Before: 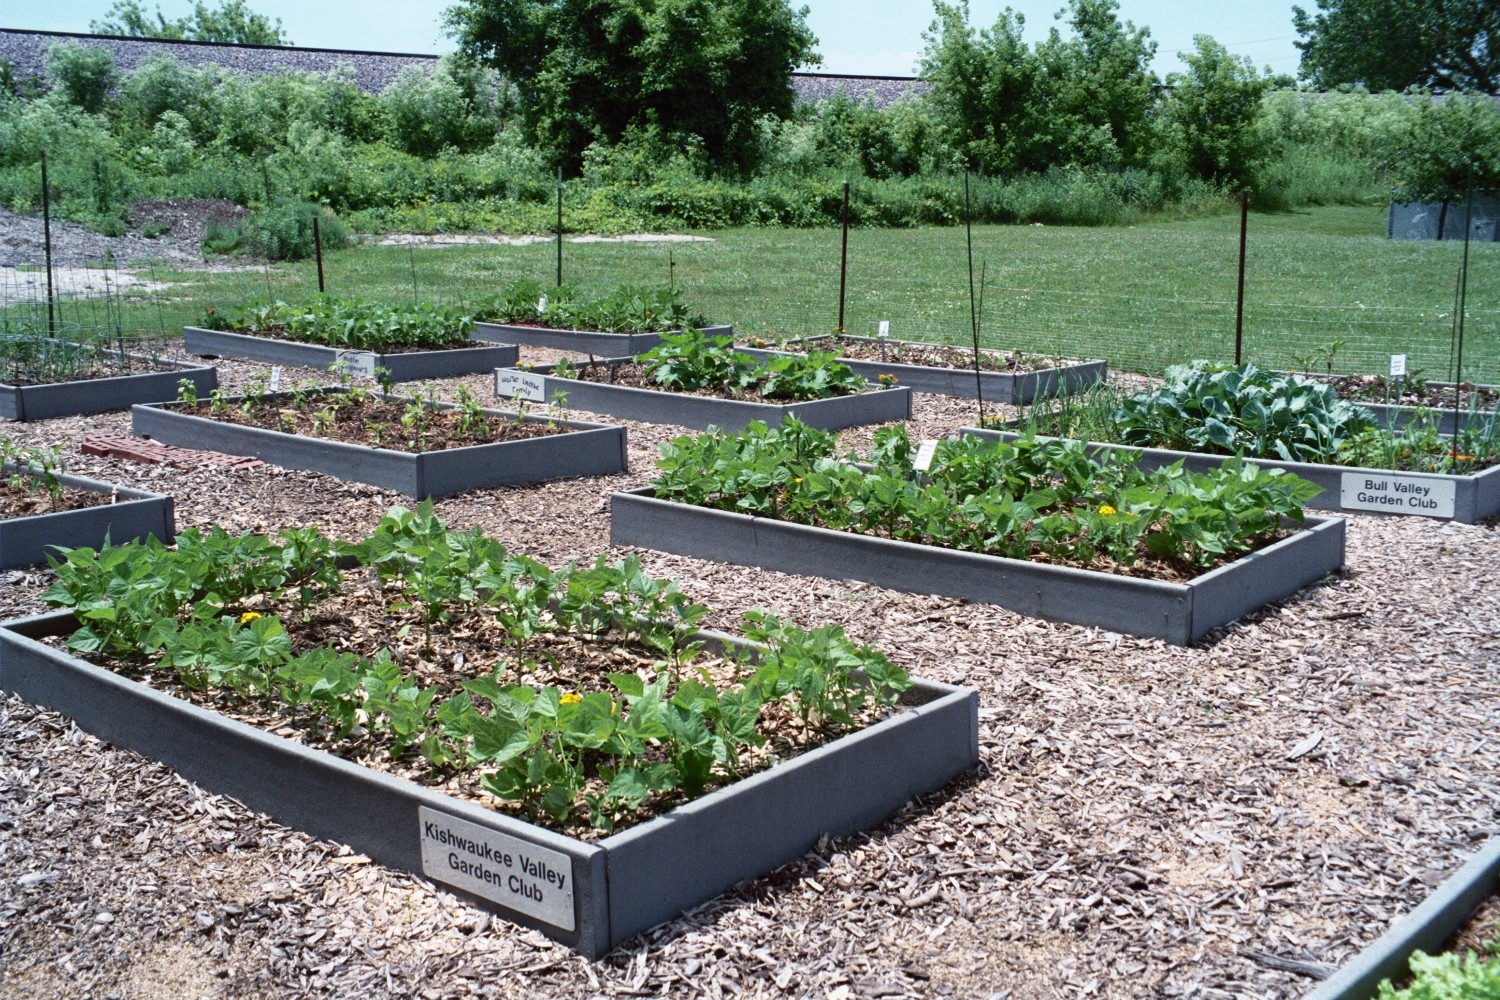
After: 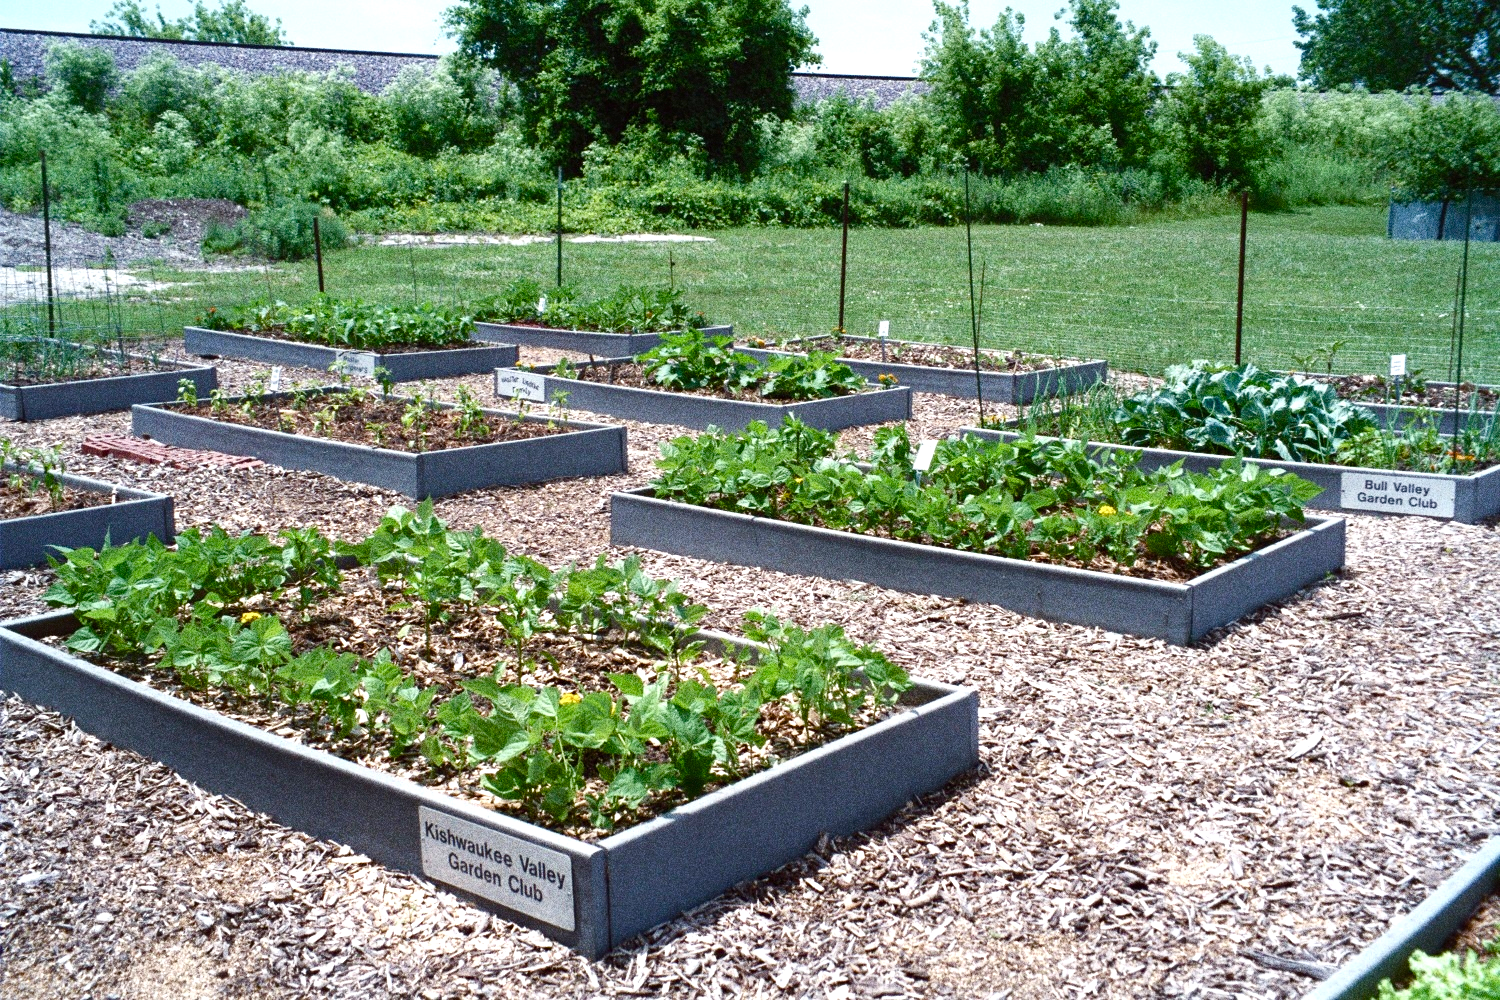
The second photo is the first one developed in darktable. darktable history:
color balance rgb: perceptual saturation grading › global saturation 25%, perceptual saturation grading › highlights -50%, perceptual saturation grading › shadows 30%, perceptual brilliance grading › global brilliance 12%, global vibrance 20%
grain: coarseness 10.62 ISO, strength 55.56%
